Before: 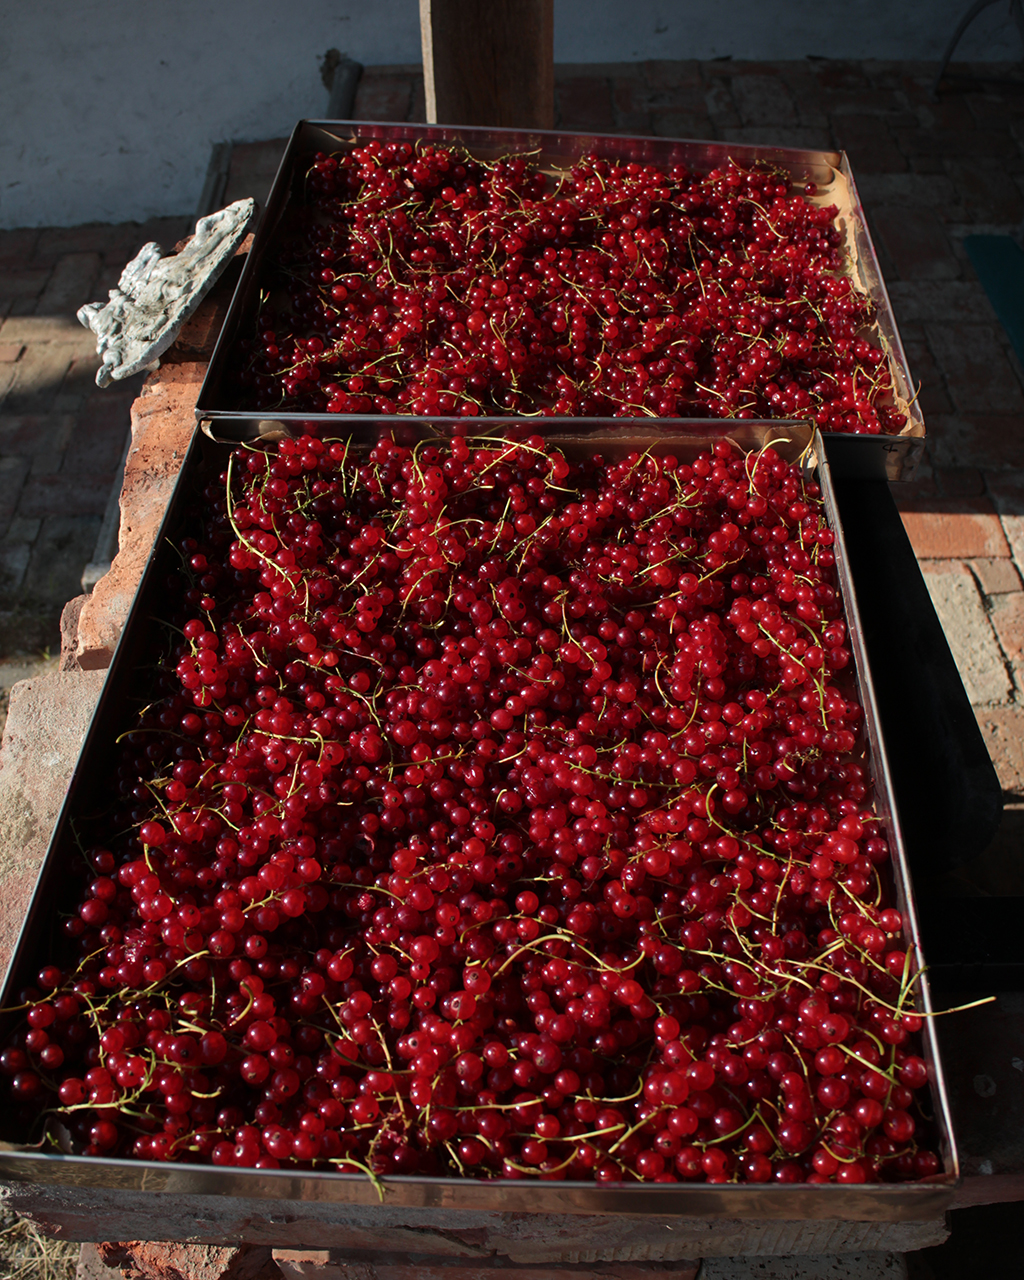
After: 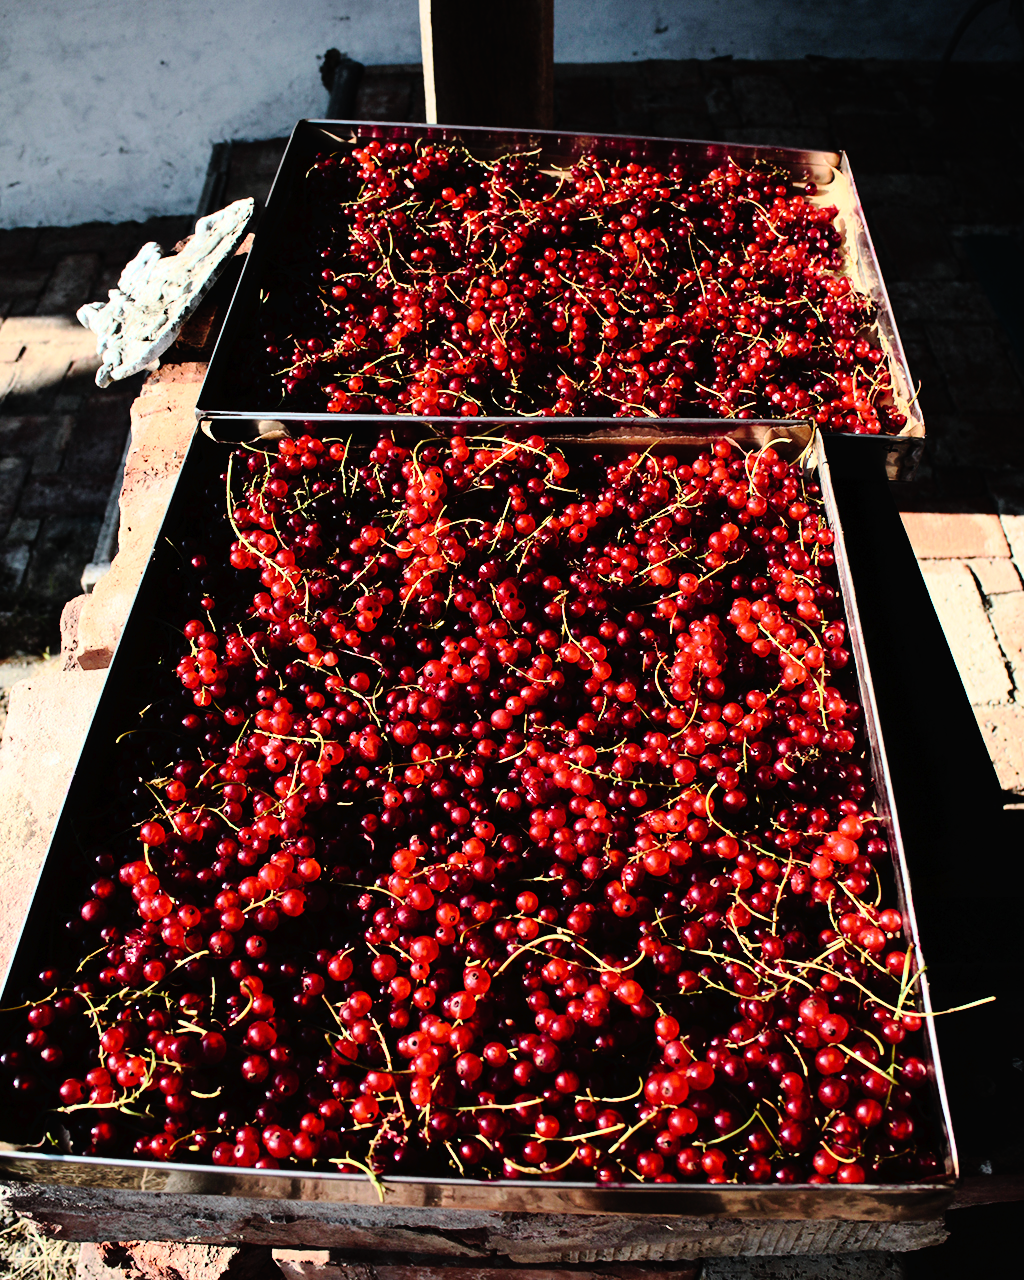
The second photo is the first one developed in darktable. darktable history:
white balance: red 0.988, blue 1.017
rgb curve: curves: ch0 [(0, 0) (0.21, 0.15) (0.24, 0.21) (0.5, 0.75) (0.75, 0.96) (0.89, 0.99) (1, 1)]; ch1 [(0, 0.02) (0.21, 0.13) (0.25, 0.2) (0.5, 0.67) (0.75, 0.9) (0.89, 0.97) (1, 1)]; ch2 [(0, 0.02) (0.21, 0.13) (0.25, 0.2) (0.5, 0.67) (0.75, 0.9) (0.89, 0.97) (1, 1)], compensate middle gray true
tone curve: curves: ch0 [(0, 0) (0.003, 0.012) (0.011, 0.014) (0.025, 0.019) (0.044, 0.028) (0.069, 0.039) (0.1, 0.056) (0.136, 0.093) (0.177, 0.147) (0.224, 0.214) (0.277, 0.29) (0.335, 0.381) (0.399, 0.476) (0.468, 0.557) (0.543, 0.635) (0.623, 0.697) (0.709, 0.764) (0.801, 0.831) (0.898, 0.917) (1, 1)], preserve colors none
exposure: exposure 0.367 EV, compensate highlight preservation false
